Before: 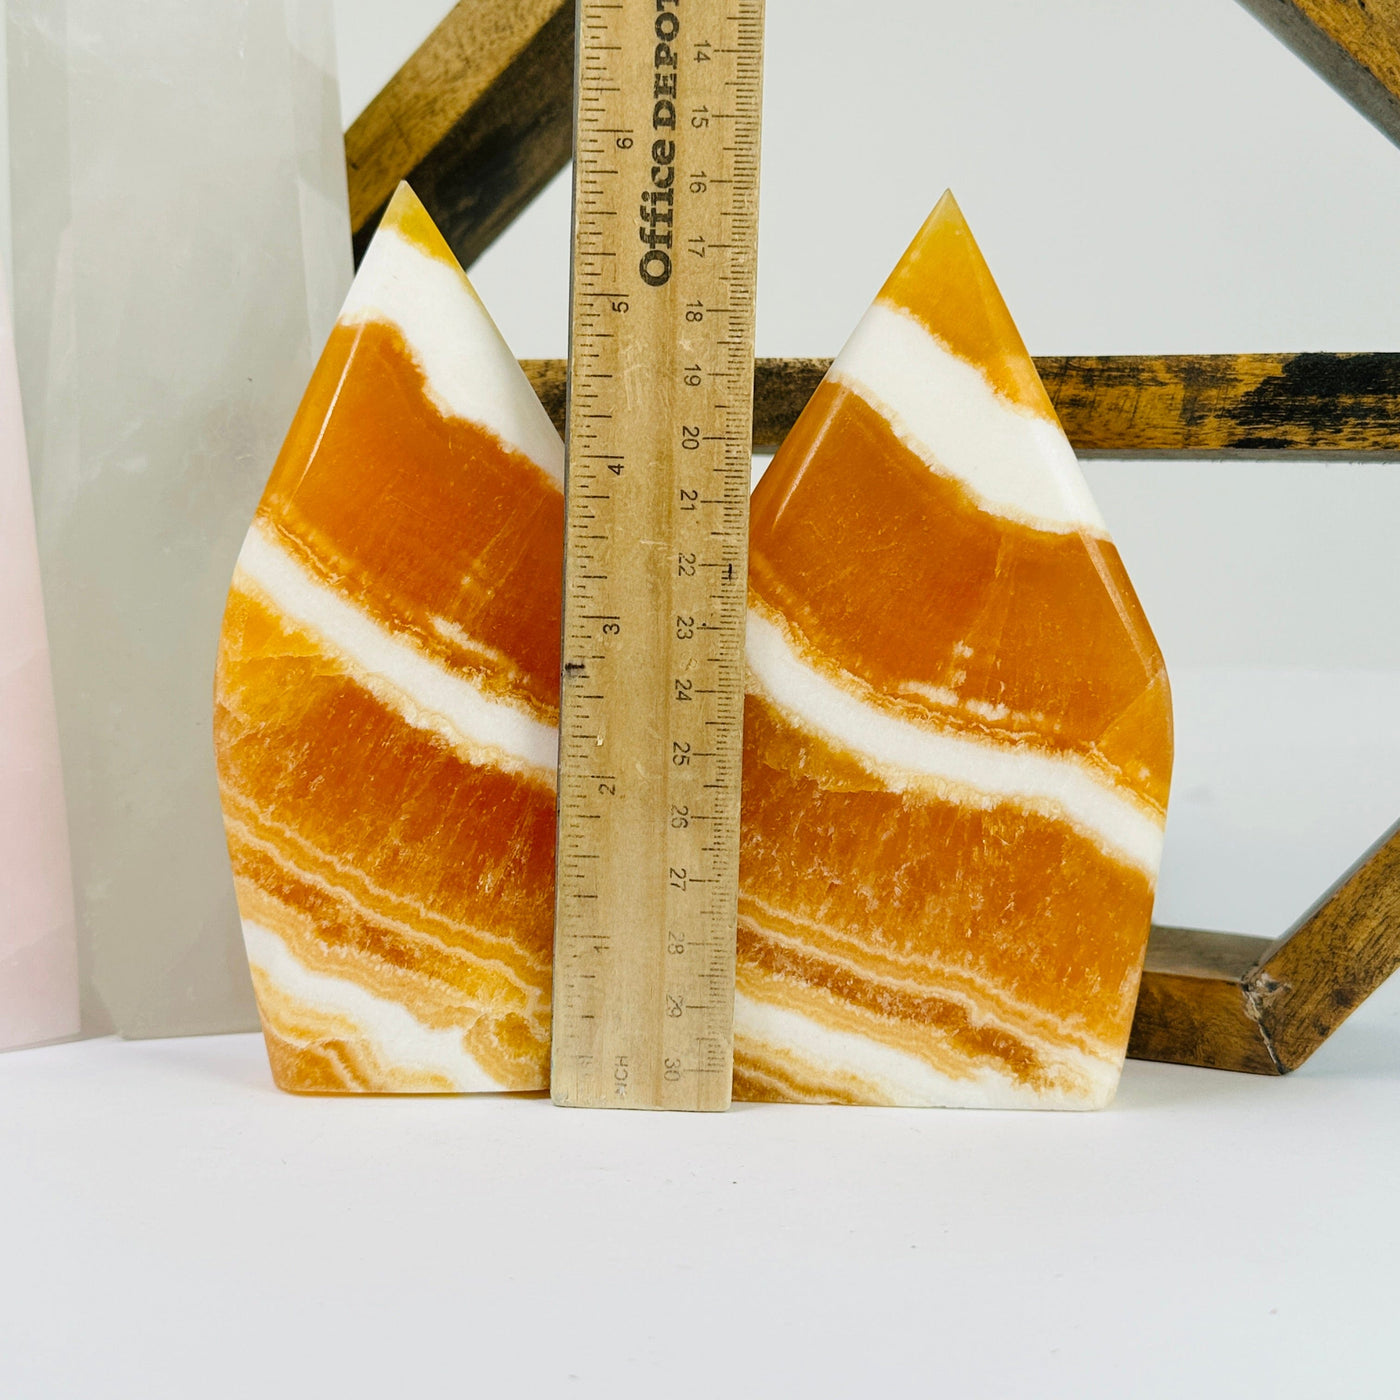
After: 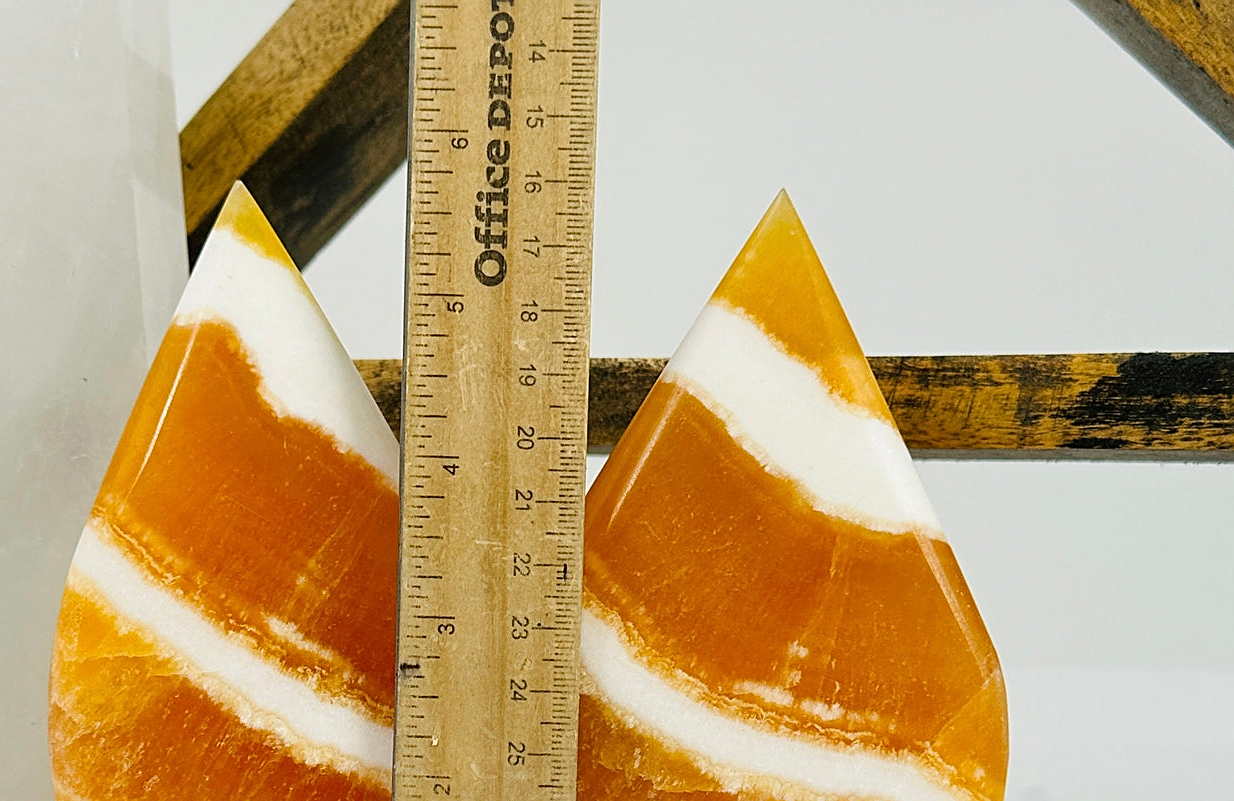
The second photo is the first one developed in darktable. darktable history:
crop and rotate: left 11.812%, bottom 42.776%
sharpen: on, module defaults
tone equalizer: on, module defaults
